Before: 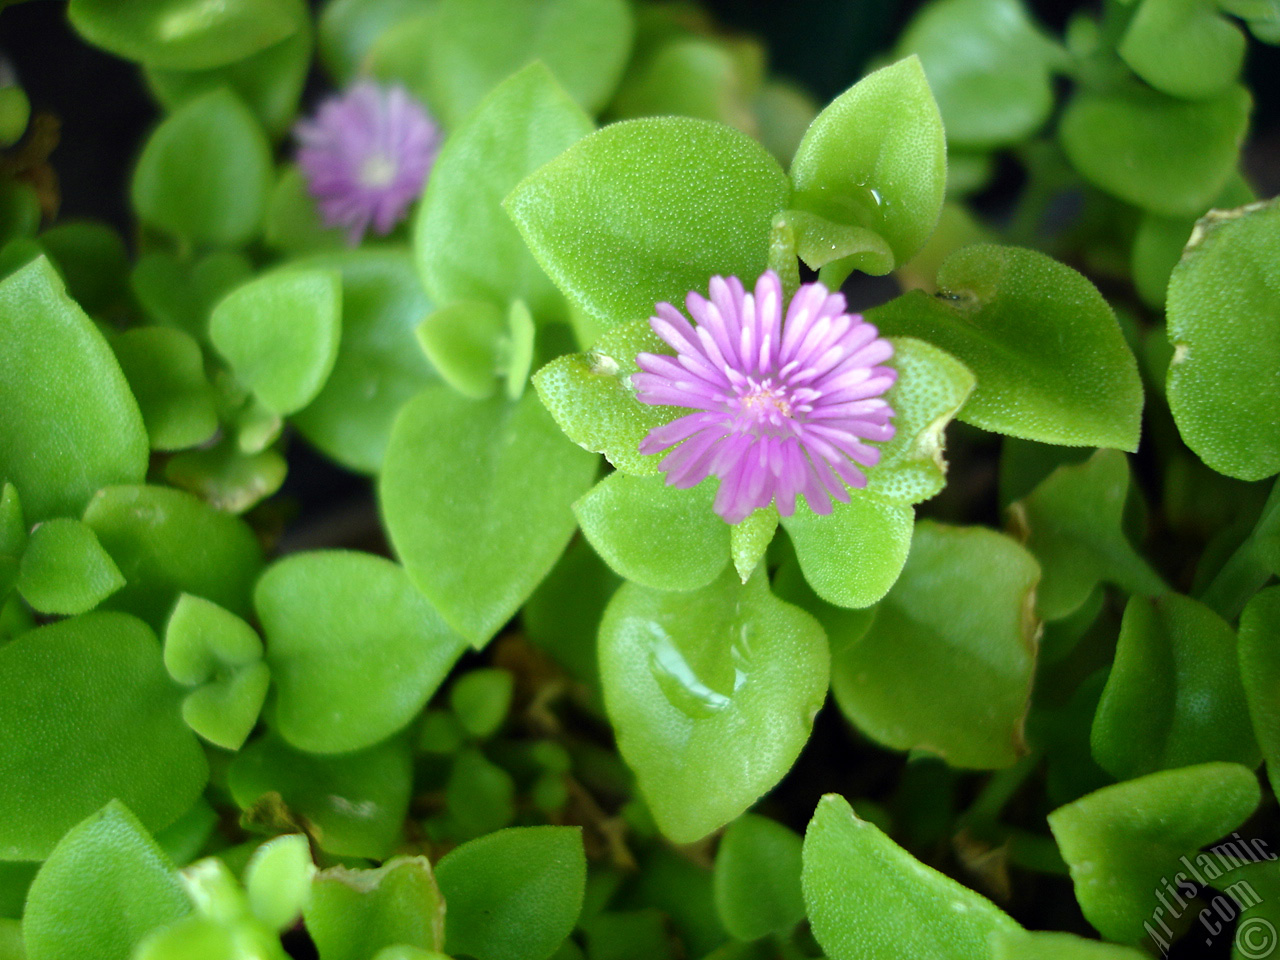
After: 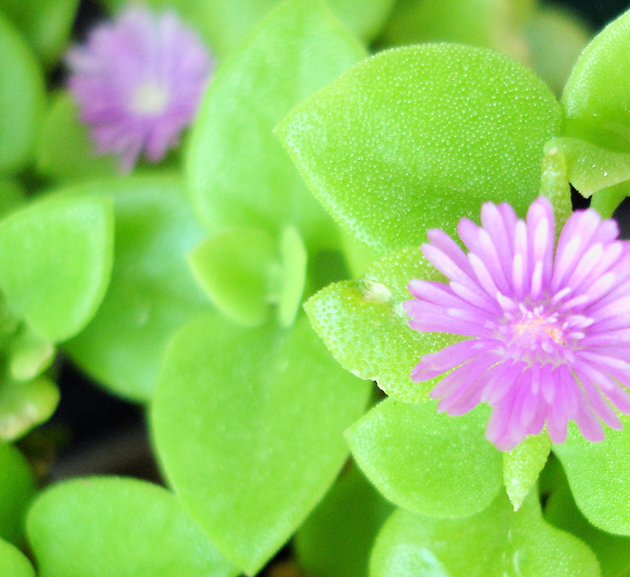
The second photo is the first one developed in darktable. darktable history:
exposure: black level correction 0, exposure 1.1 EV, compensate exposure bias true, compensate highlight preservation false
crop: left 17.835%, top 7.675%, right 32.881%, bottom 32.213%
filmic rgb: black relative exposure -7.65 EV, white relative exposure 4.56 EV, hardness 3.61, color science v6 (2022)
